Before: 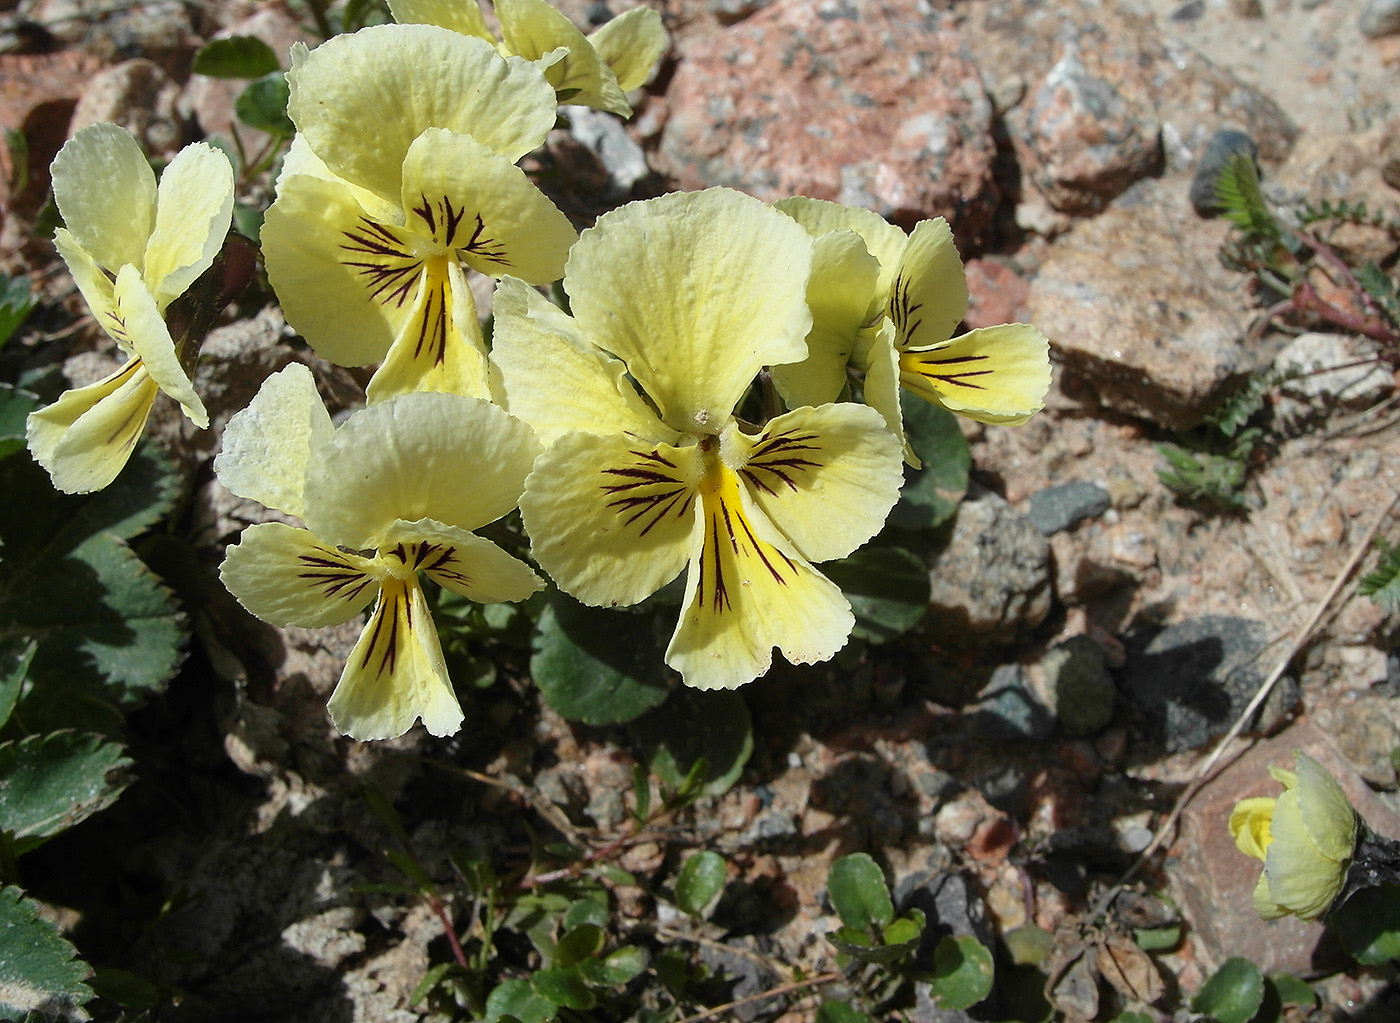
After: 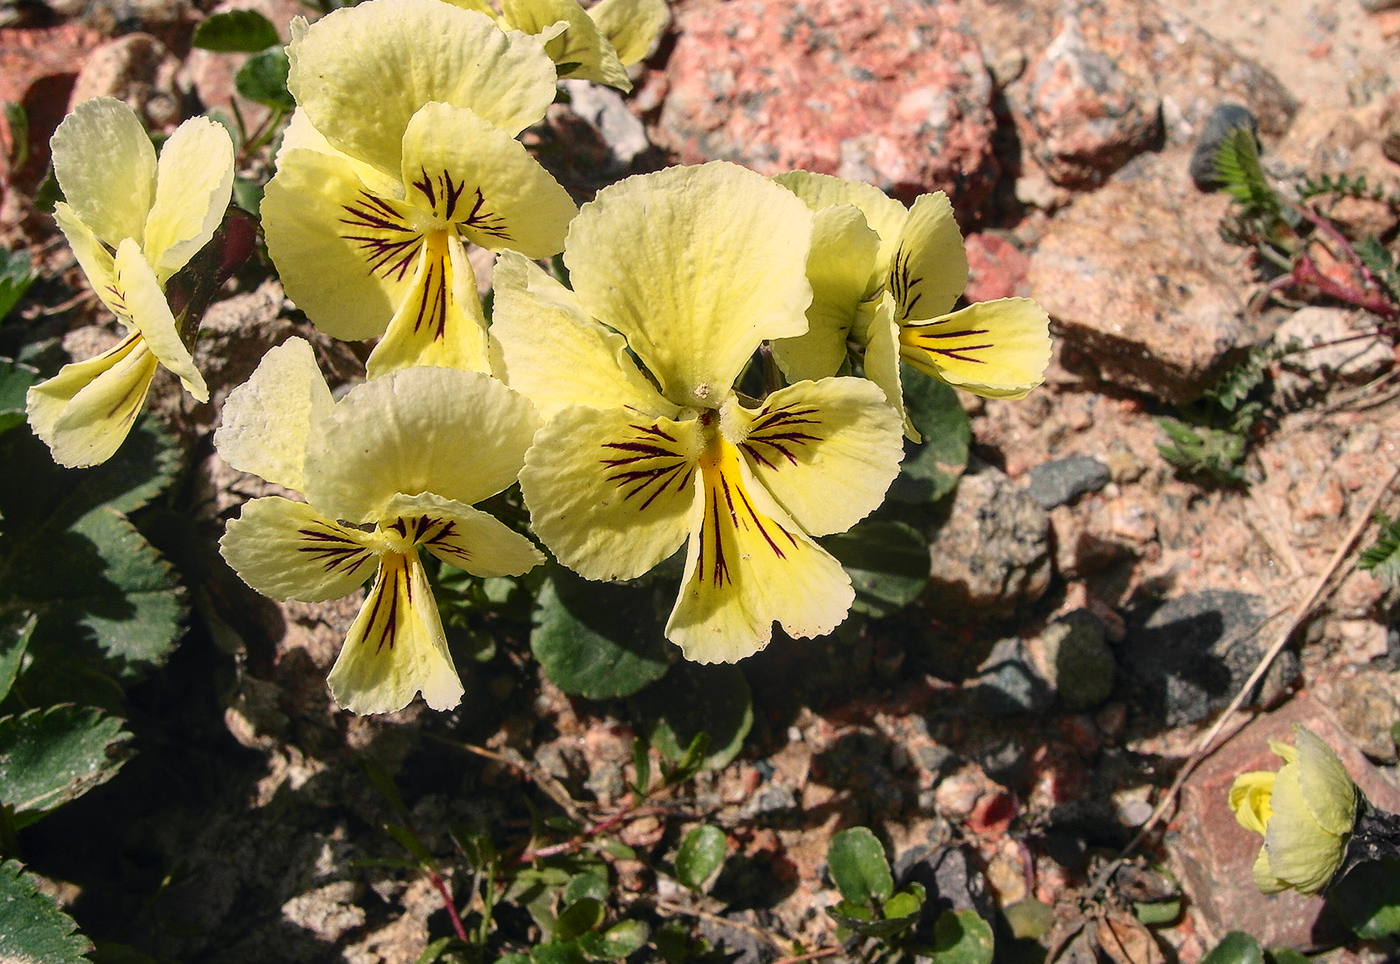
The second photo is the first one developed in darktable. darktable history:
color correction: highlights a* 11.32, highlights b* 11.72
local contrast: on, module defaults
tone curve: curves: ch0 [(0, 0.025) (0.15, 0.143) (0.452, 0.486) (0.751, 0.788) (1, 0.961)]; ch1 [(0, 0) (0.416, 0.4) (0.476, 0.469) (0.497, 0.494) (0.546, 0.571) (0.566, 0.607) (0.62, 0.657) (1, 1)]; ch2 [(0, 0) (0.386, 0.397) (0.505, 0.498) (0.547, 0.546) (0.579, 0.58) (1, 1)], color space Lab, independent channels, preserve colors none
shadows and highlights: shadows -0.562, highlights 38.1
crop and rotate: top 2.571%, bottom 3.111%
